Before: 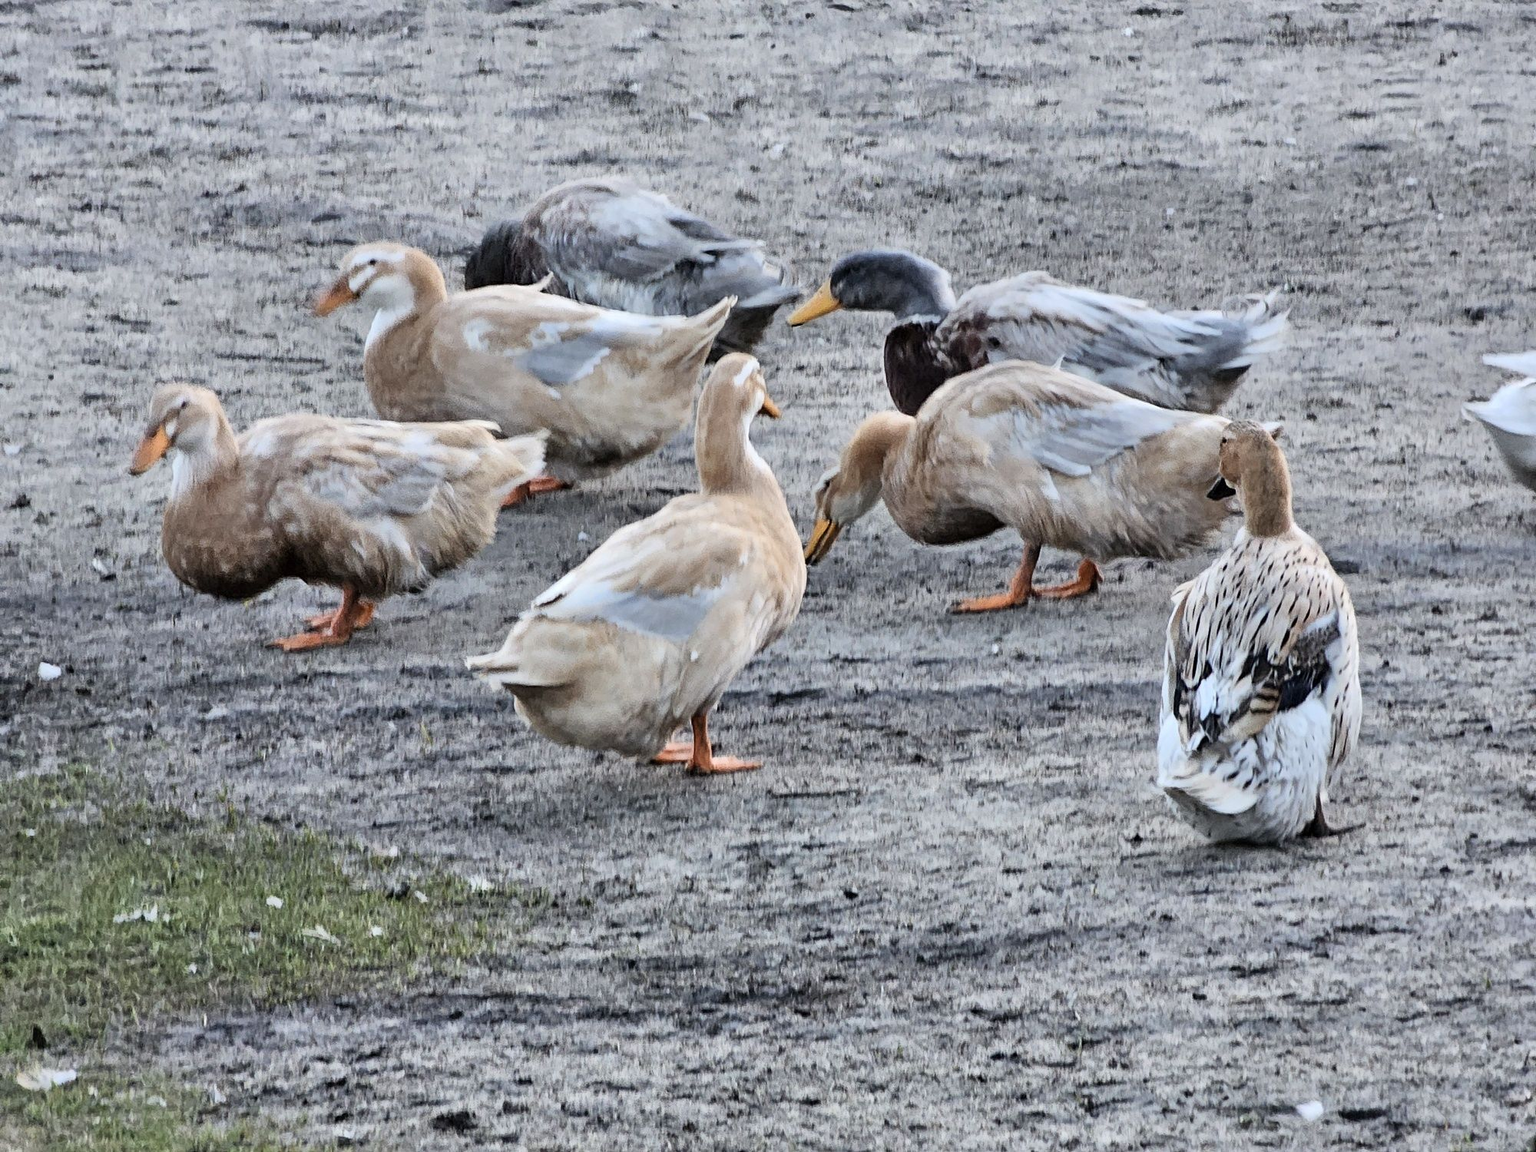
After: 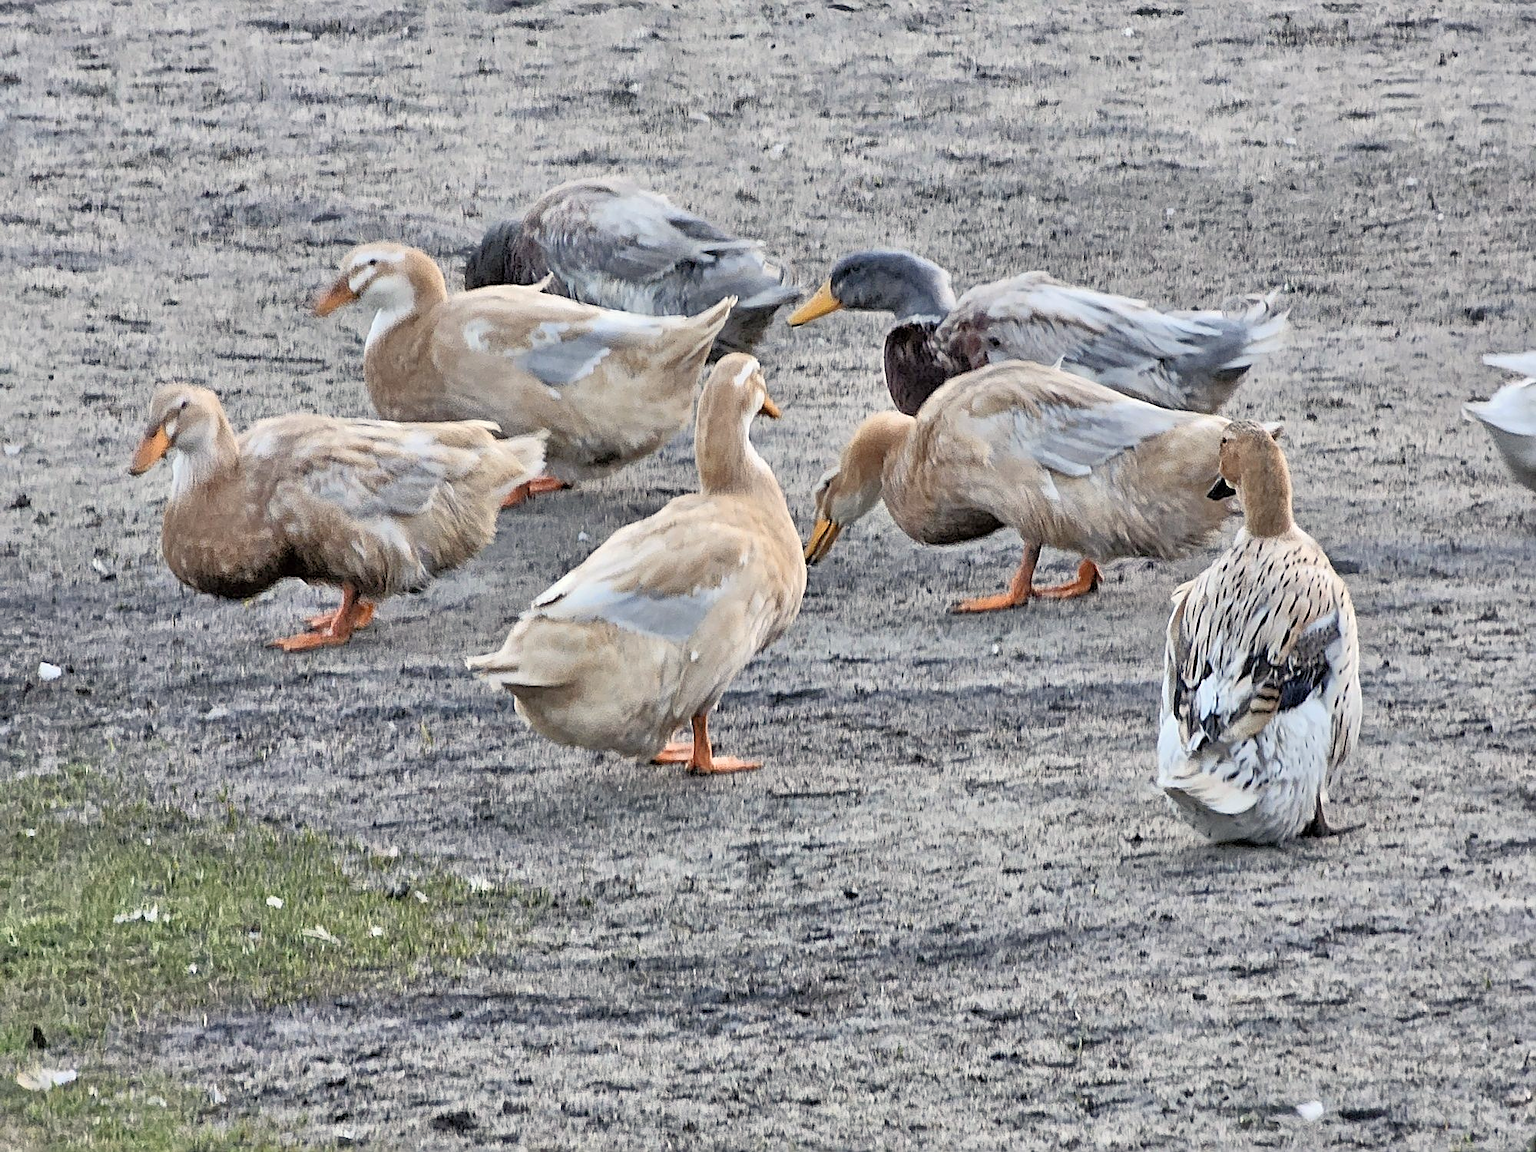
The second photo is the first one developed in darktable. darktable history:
tone equalizer: -7 EV 0.145 EV, -6 EV 0.631 EV, -5 EV 1.16 EV, -4 EV 1.34 EV, -3 EV 1.15 EV, -2 EV 0.6 EV, -1 EV 0.152 EV
sharpen: on, module defaults
color balance rgb: highlights gain › chroma 2.142%, highlights gain › hue 75.15°, perceptual saturation grading › global saturation -0.094%, global vibrance 11.019%
